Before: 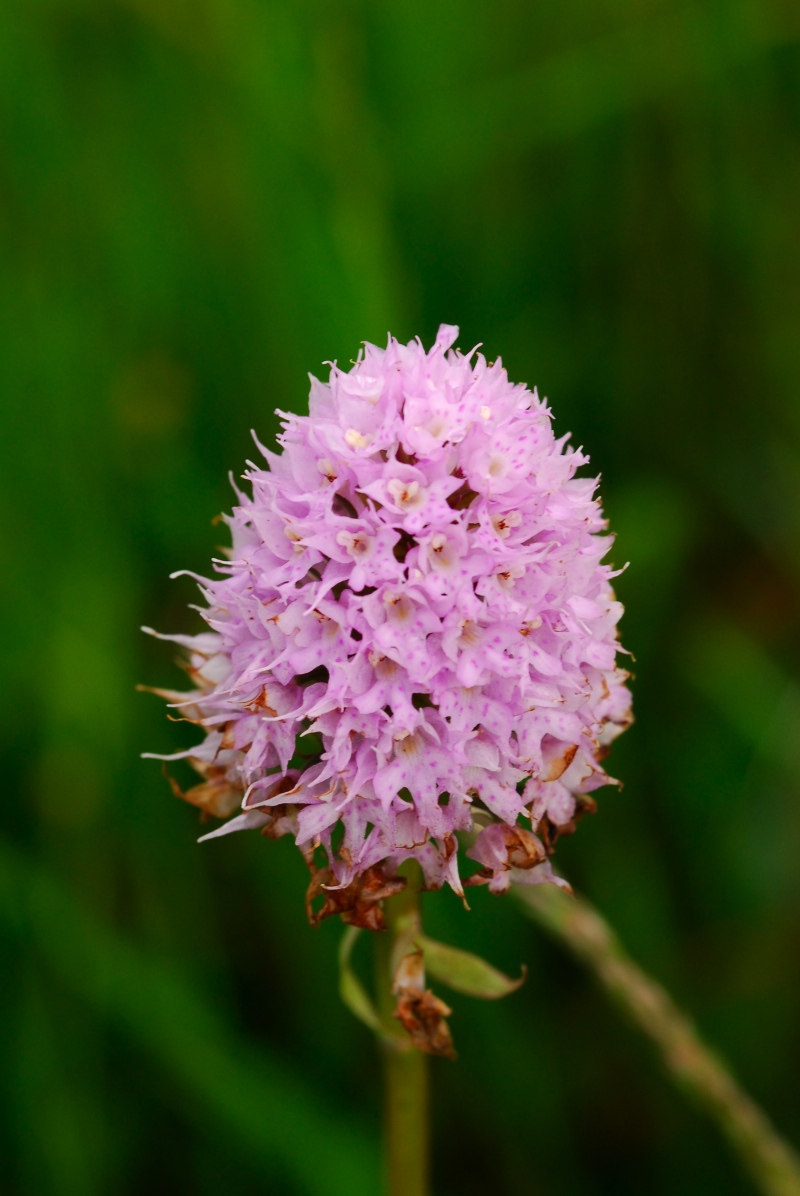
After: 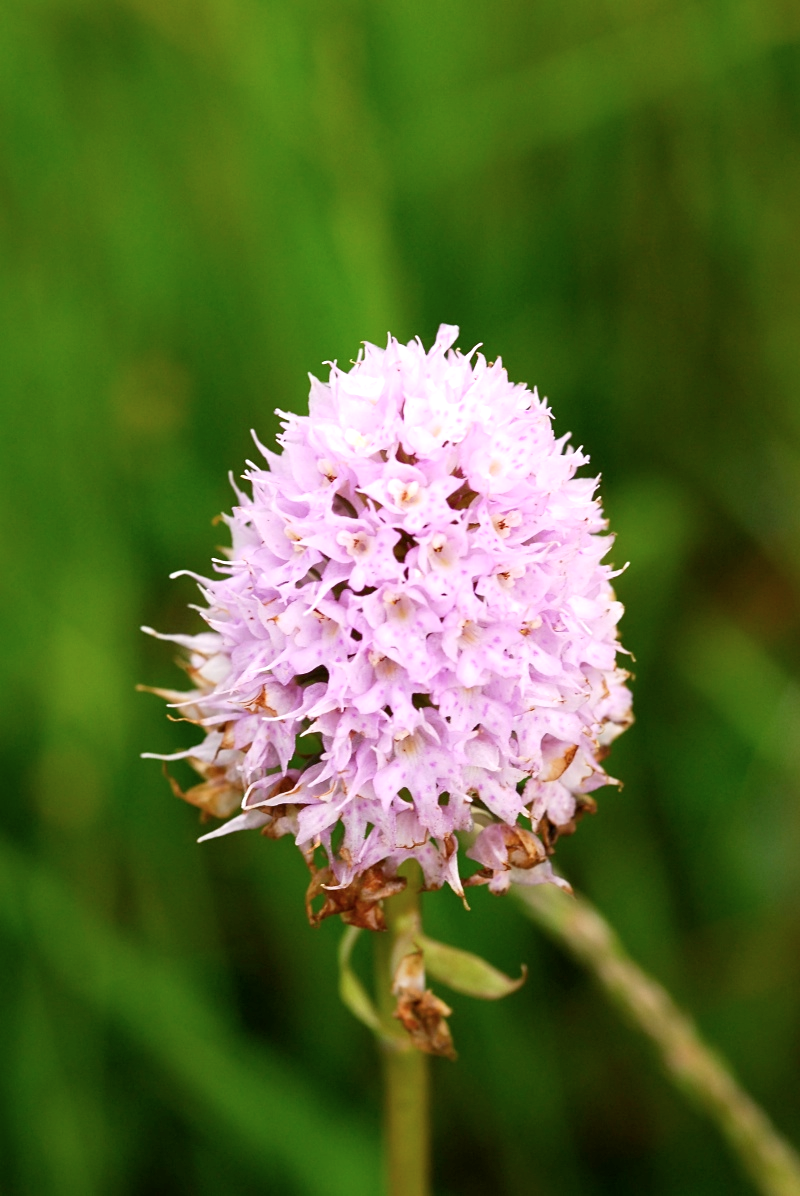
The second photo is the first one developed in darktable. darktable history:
exposure: exposure 0.607 EV, compensate highlight preservation false
sharpen: amount 0.21
